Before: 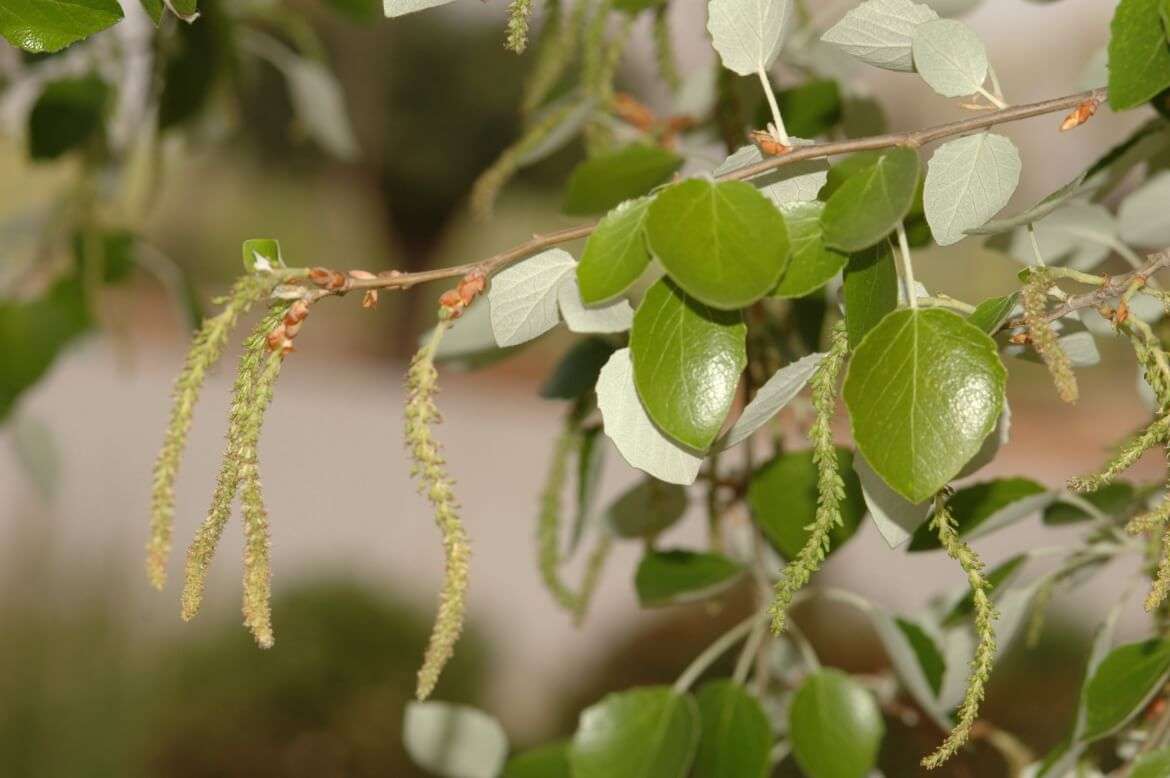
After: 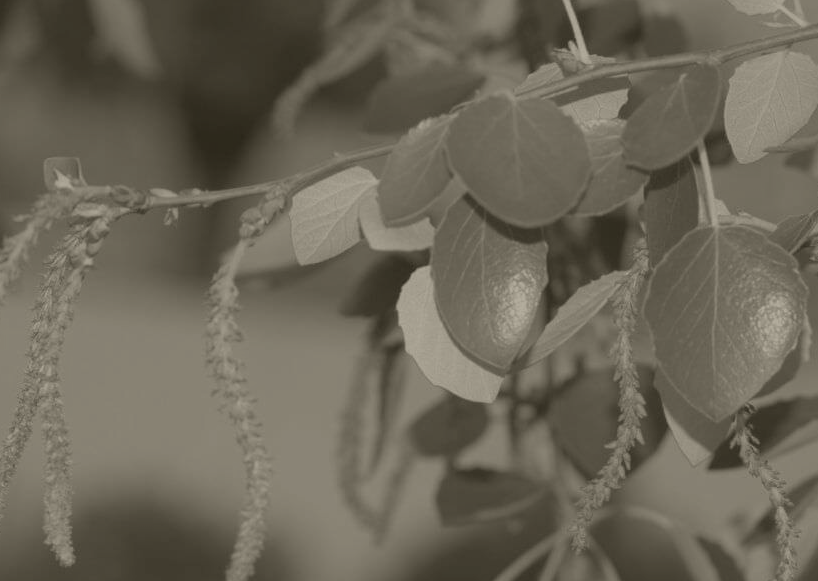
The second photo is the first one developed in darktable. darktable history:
colorize: hue 41.44°, saturation 22%, source mix 60%, lightness 10.61%
rgb curve: curves: ch2 [(0, 0) (0.567, 0.512) (1, 1)], mode RGB, independent channels
white balance: red 1.08, blue 0.791
crop and rotate: left 17.046%, top 10.659%, right 12.989%, bottom 14.553%
